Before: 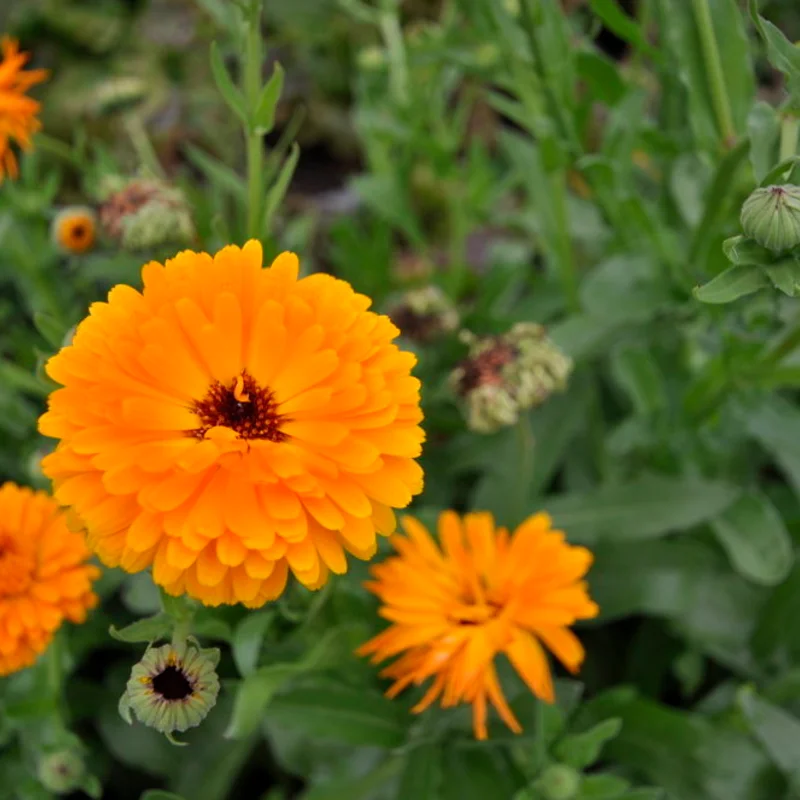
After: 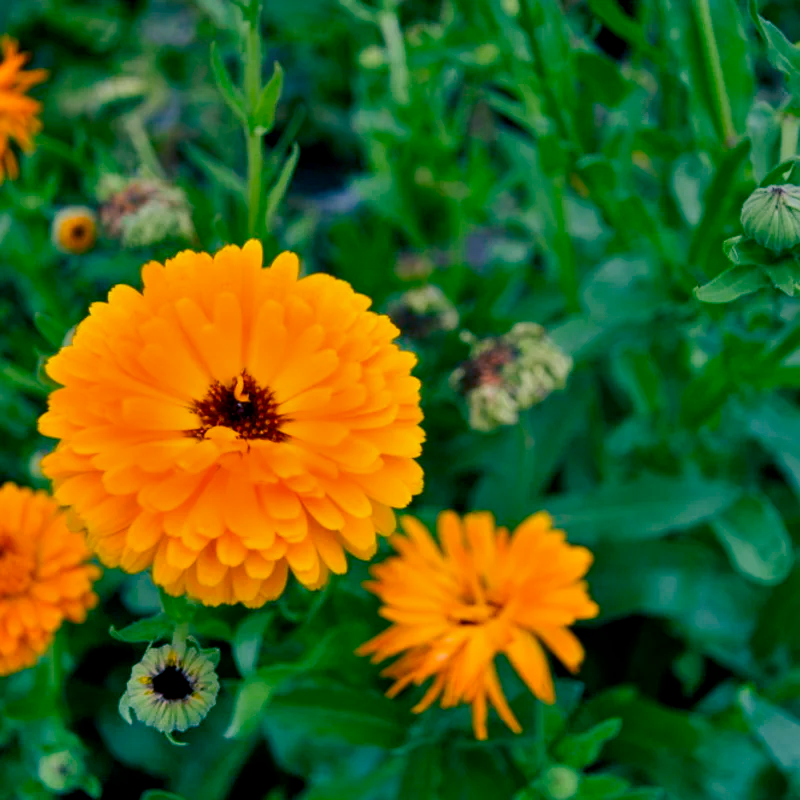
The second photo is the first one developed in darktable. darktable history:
tone curve: curves: ch0 [(0, 0) (0.08, 0.069) (0.4, 0.391) (0.6, 0.609) (0.92, 0.93) (1, 1)], color space Lab, independent channels, preserve colors none
color balance rgb: shadows lift › luminance -28.76%, shadows lift › chroma 10%, shadows lift › hue 230°, power › chroma 0.5%, power › hue 215°, highlights gain › luminance 7.14%, highlights gain › chroma 1%, highlights gain › hue 50°, global offset › luminance -0.29%, global offset › hue 260°, perceptual saturation grading › global saturation 20%, perceptual saturation grading › highlights -13.92%, perceptual saturation grading › shadows 50%
color calibration: x 0.37, y 0.382, temperature 4313.32 K
shadows and highlights: white point adjustment -3.64, highlights -63.34, highlights color adjustment 42%, soften with gaussian
